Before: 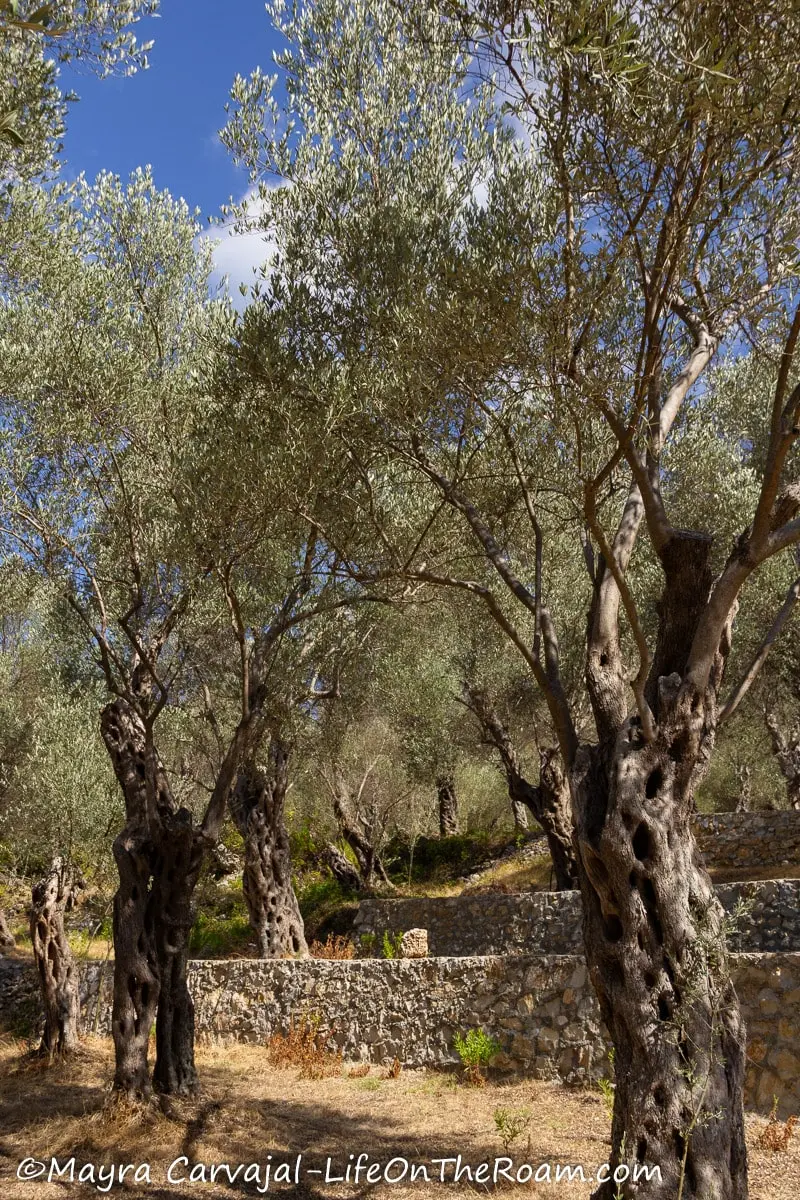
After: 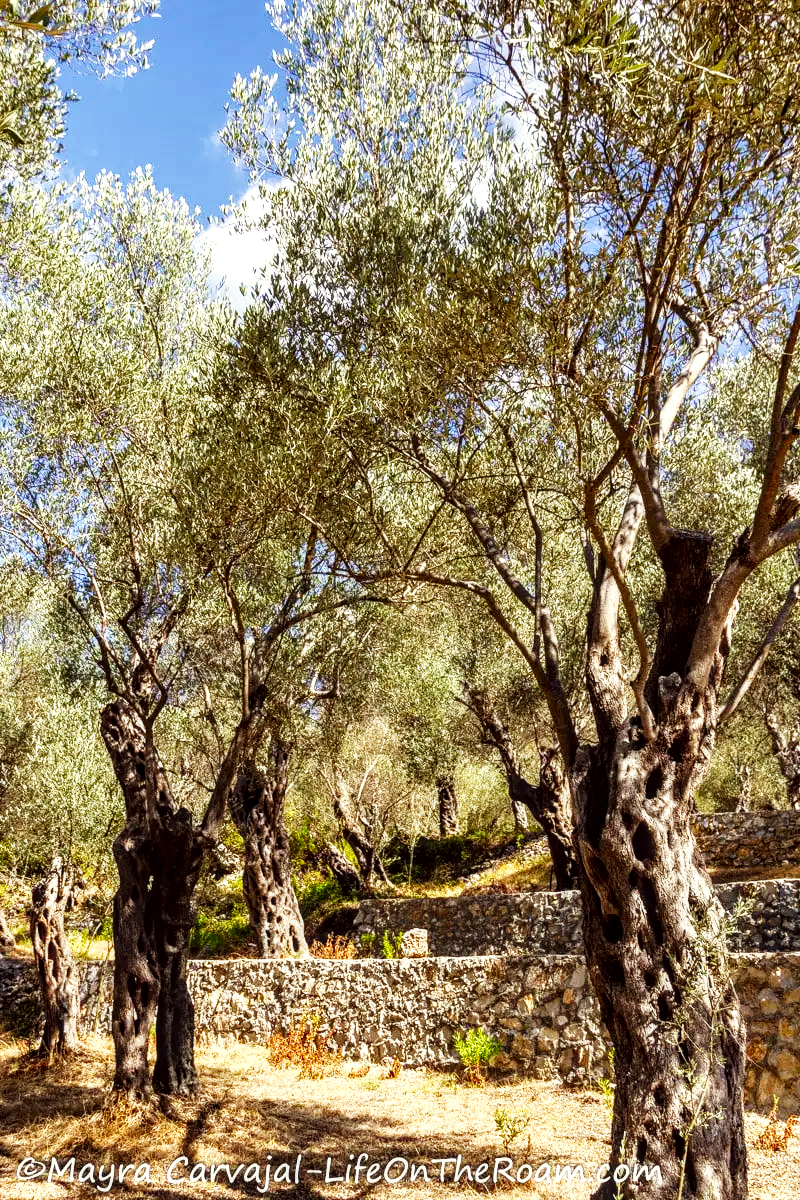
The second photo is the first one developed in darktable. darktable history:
white balance: red 0.982, blue 1.018
color correction: highlights a* -0.95, highlights b* 4.5, shadows a* 3.55
local contrast: highlights 61%, detail 143%, midtone range 0.428
base curve: curves: ch0 [(0, 0) (0.007, 0.004) (0.027, 0.03) (0.046, 0.07) (0.207, 0.54) (0.442, 0.872) (0.673, 0.972) (1, 1)], preserve colors none
